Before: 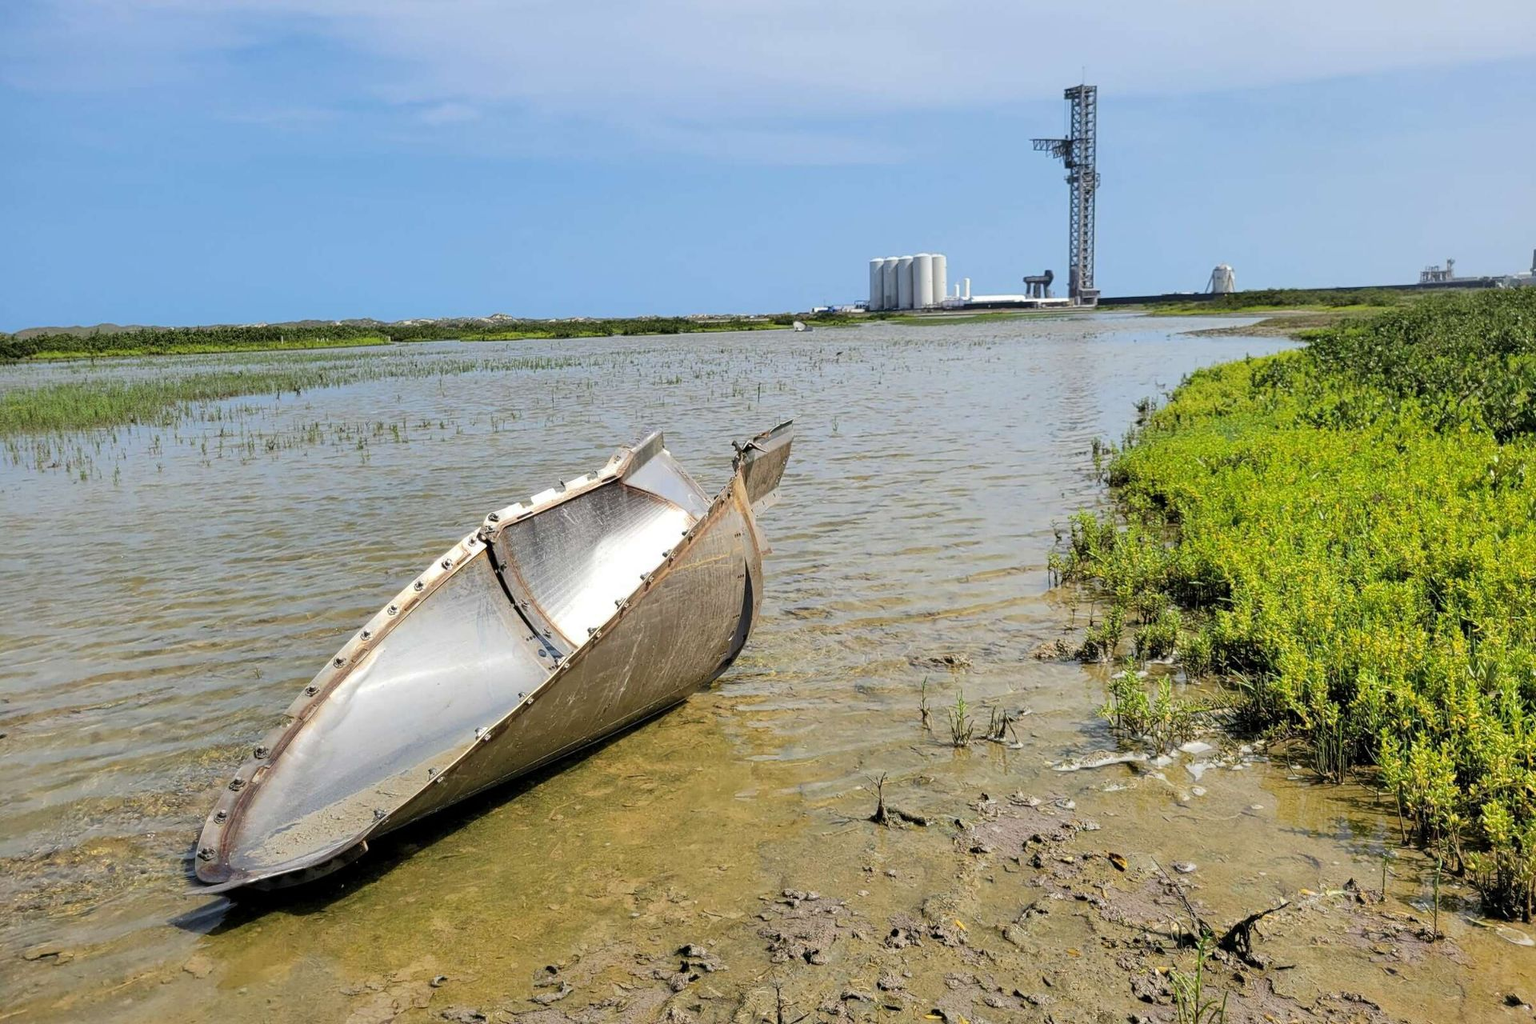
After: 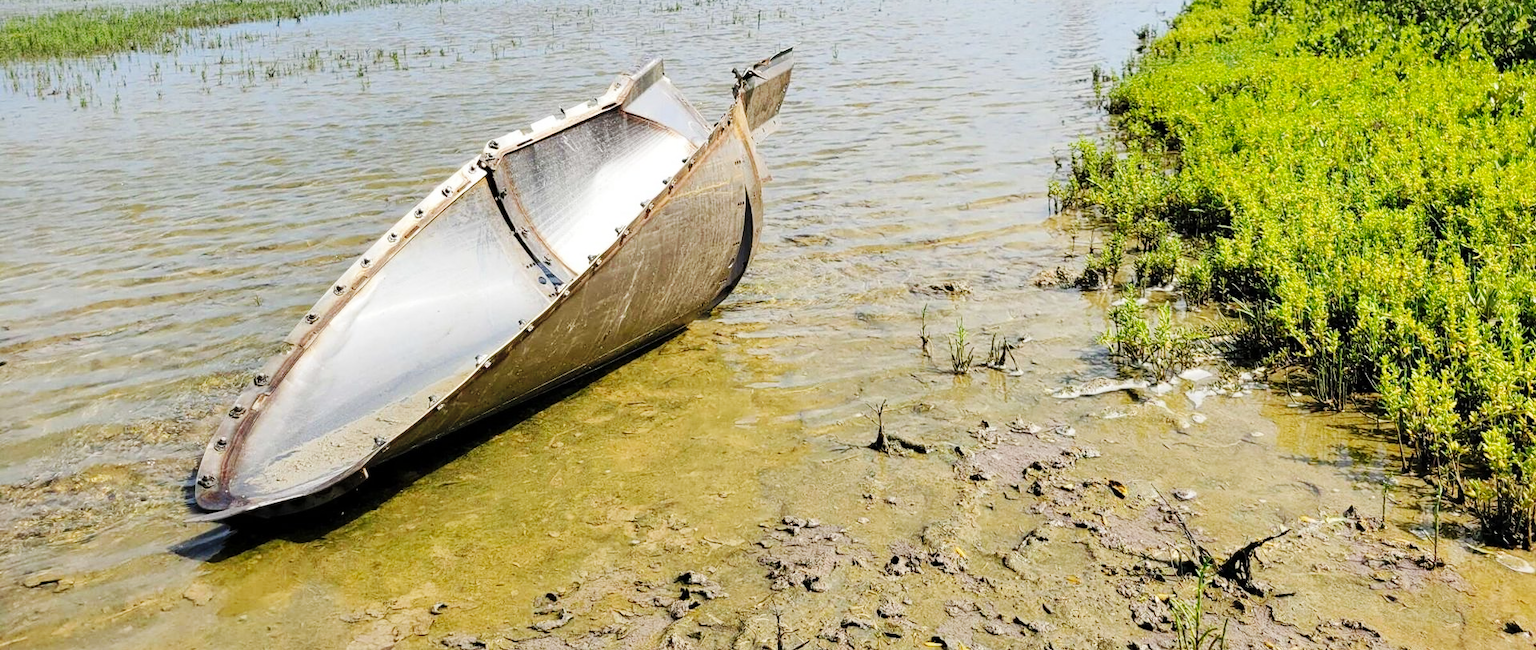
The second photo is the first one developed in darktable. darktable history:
crop and rotate: top 36.435%
base curve: curves: ch0 [(0, 0) (0.032, 0.025) (0.121, 0.166) (0.206, 0.329) (0.605, 0.79) (1, 1)], preserve colors none
